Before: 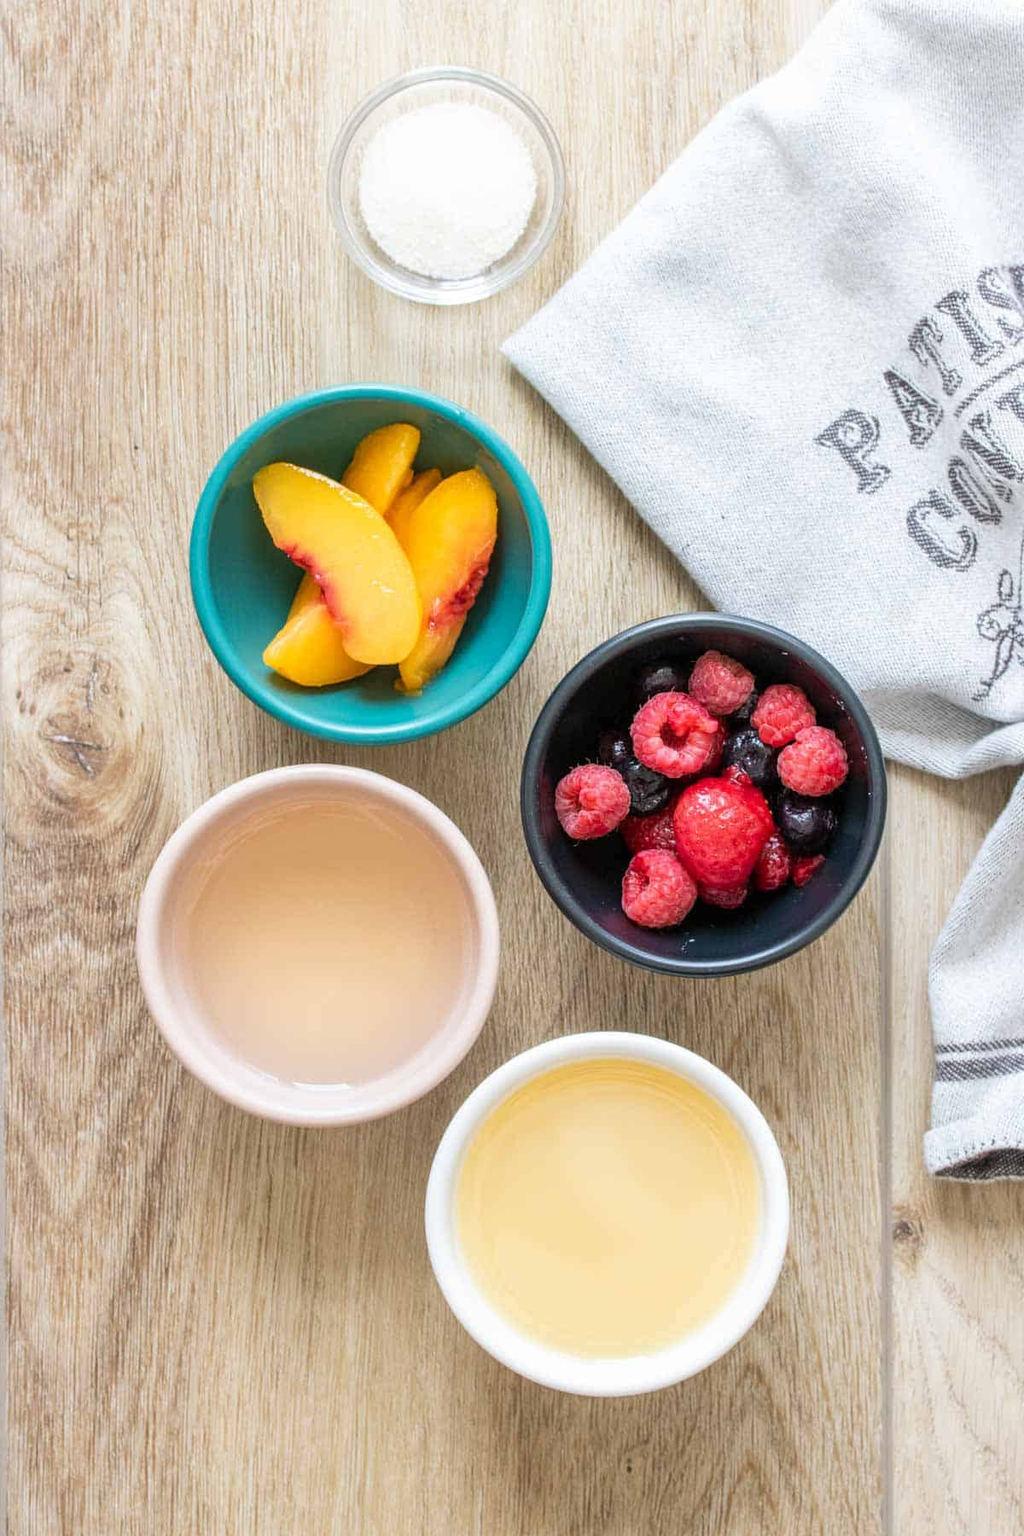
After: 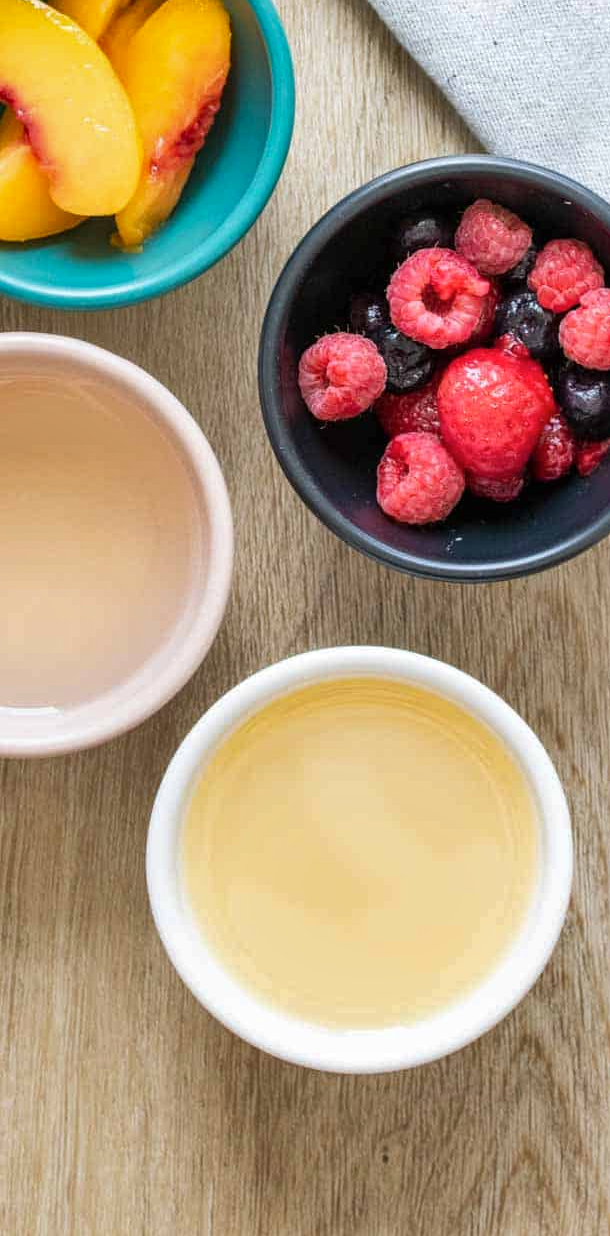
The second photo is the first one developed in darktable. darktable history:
crop and rotate: left 29.35%, top 31.308%, right 19.803%
shadows and highlights: soften with gaussian
